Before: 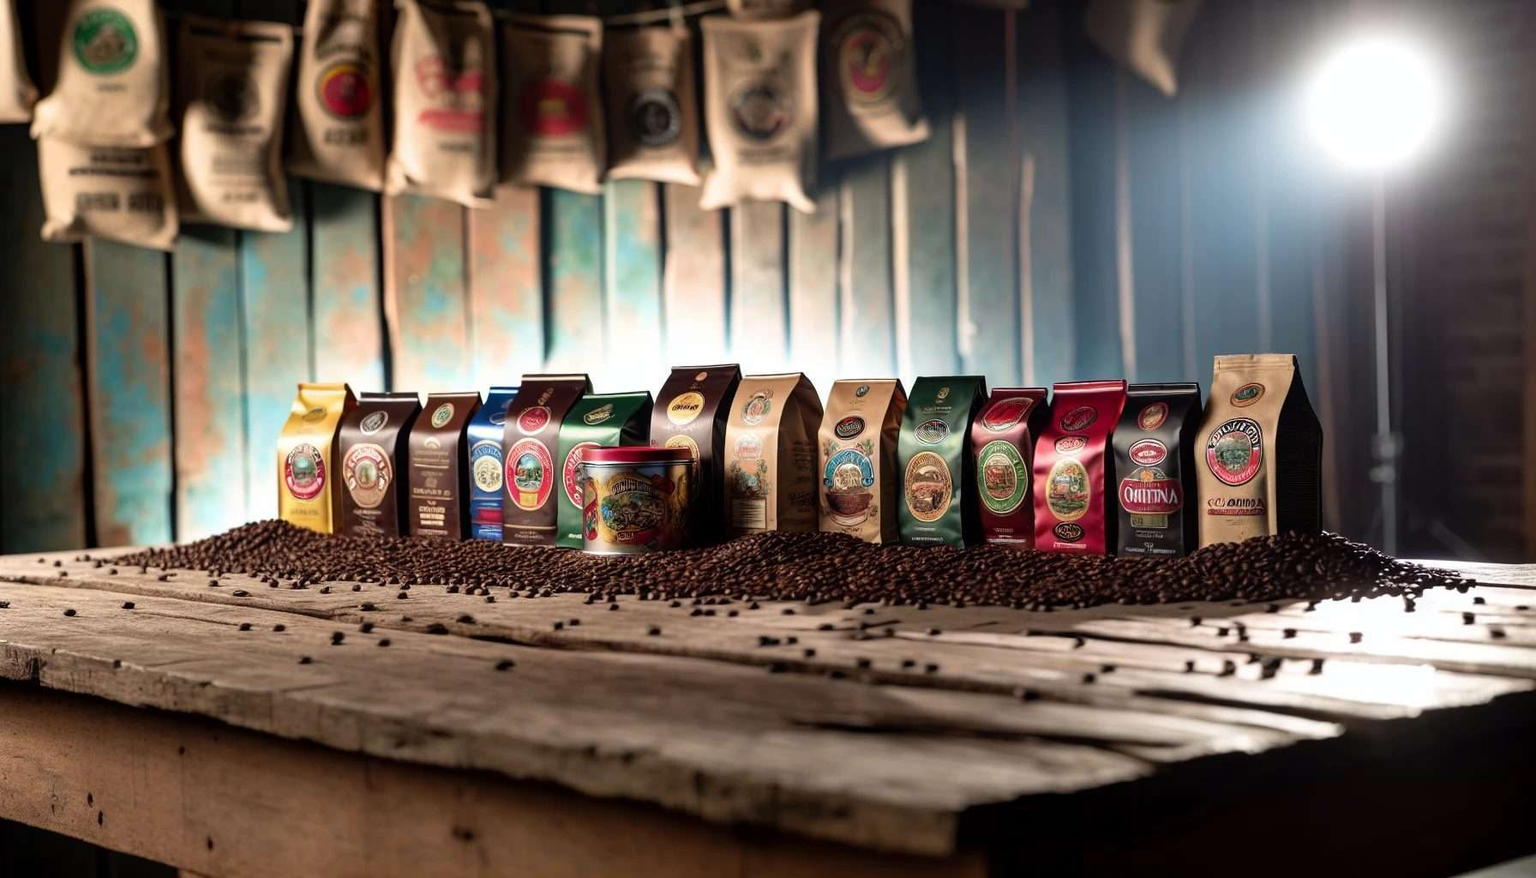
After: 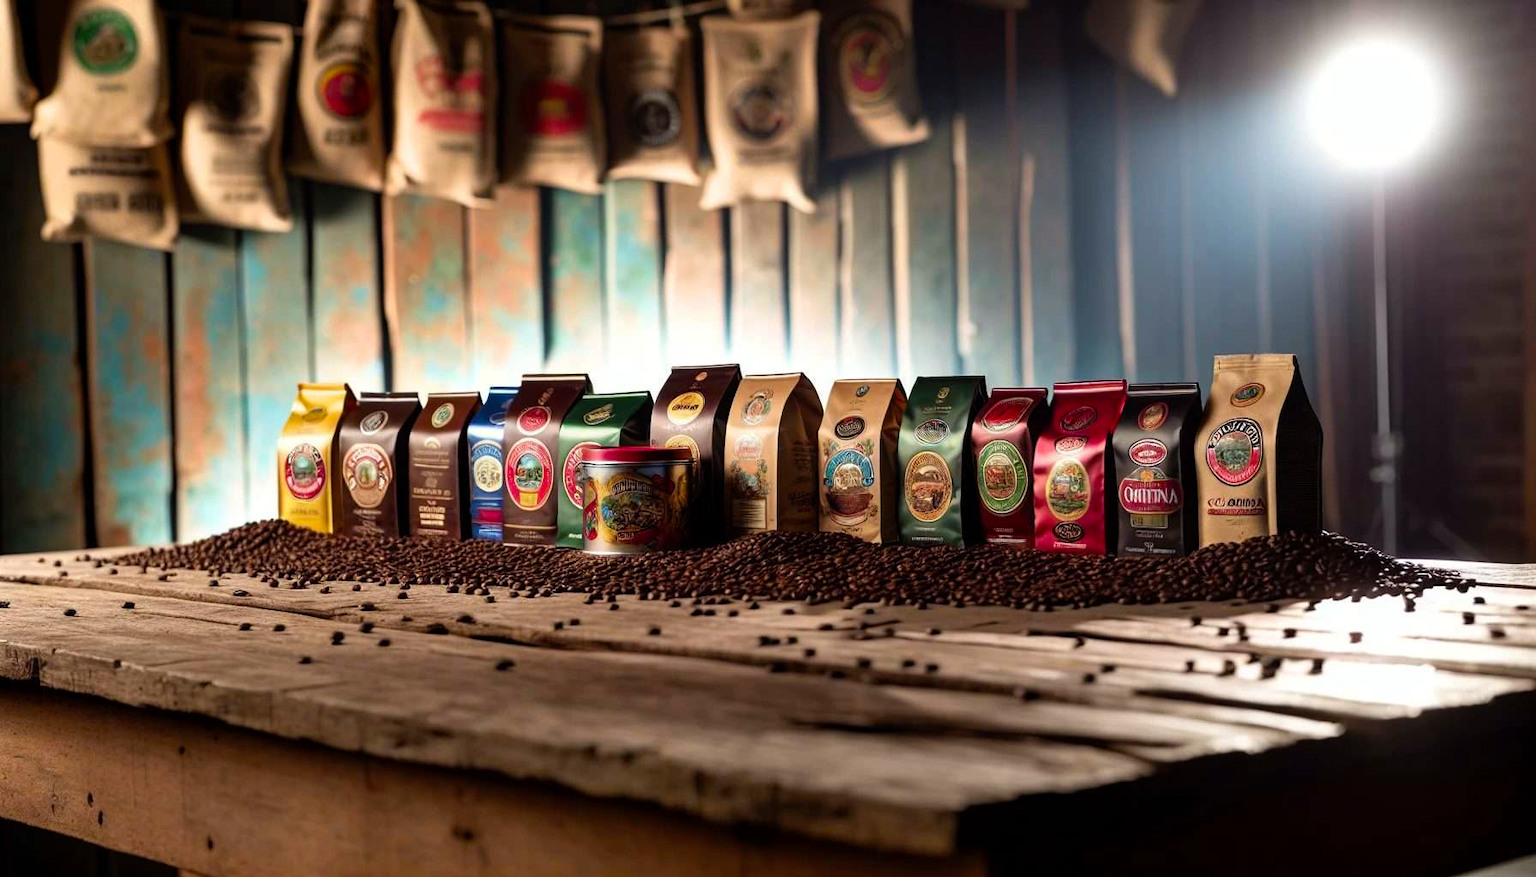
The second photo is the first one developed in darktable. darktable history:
color balance rgb: power › luminance -4.002%, power › chroma 0.568%, power › hue 38.2°, perceptual saturation grading › global saturation 19.999%
exposure: compensate highlight preservation false
